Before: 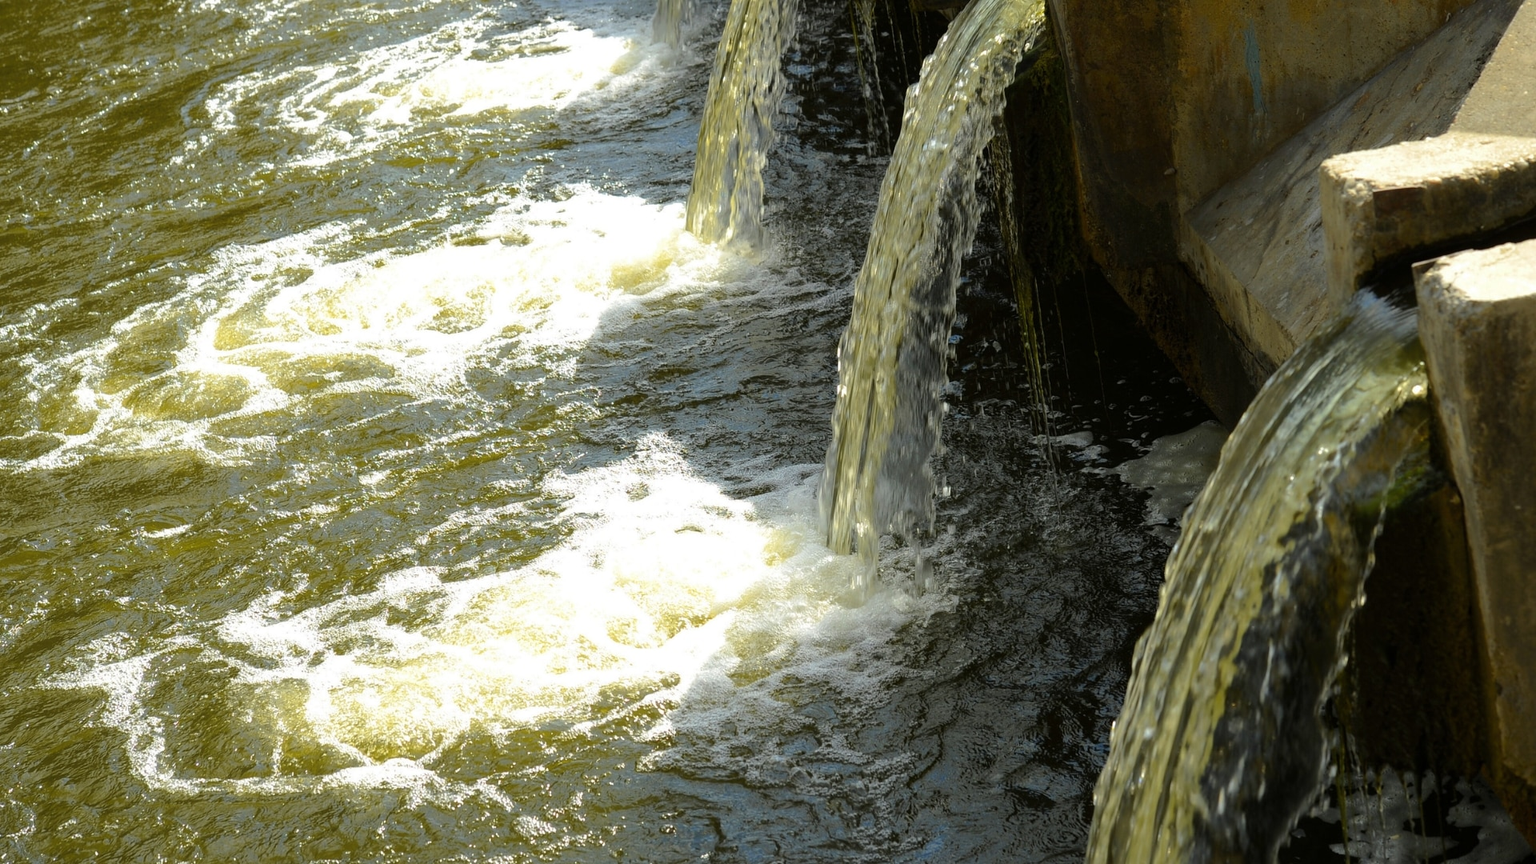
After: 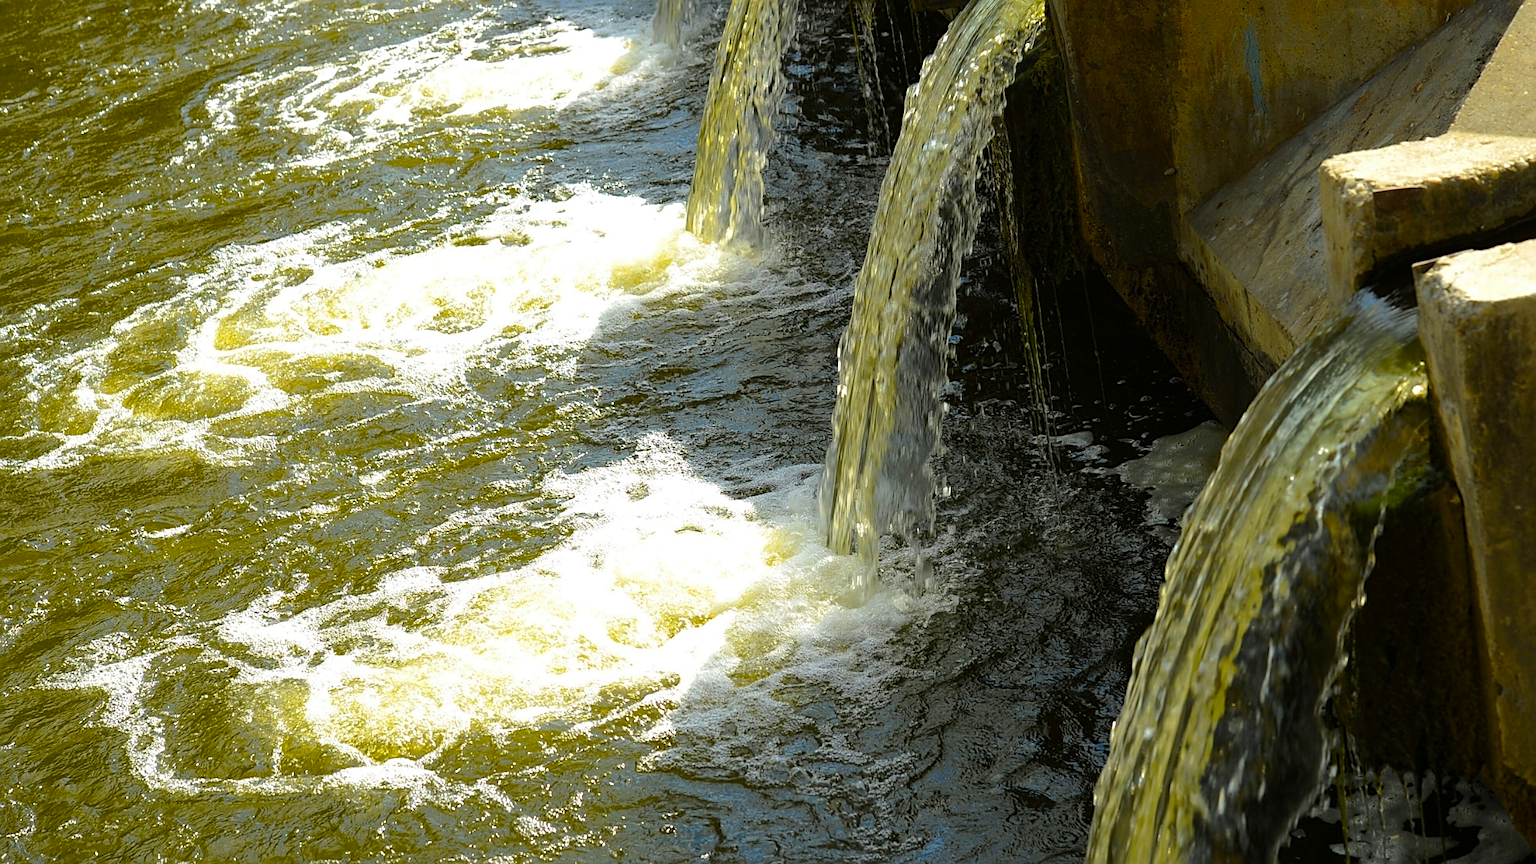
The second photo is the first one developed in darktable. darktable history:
color correction: saturation 0.98
sharpen: on, module defaults
color balance rgb: perceptual saturation grading › global saturation 25%, global vibrance 20%
